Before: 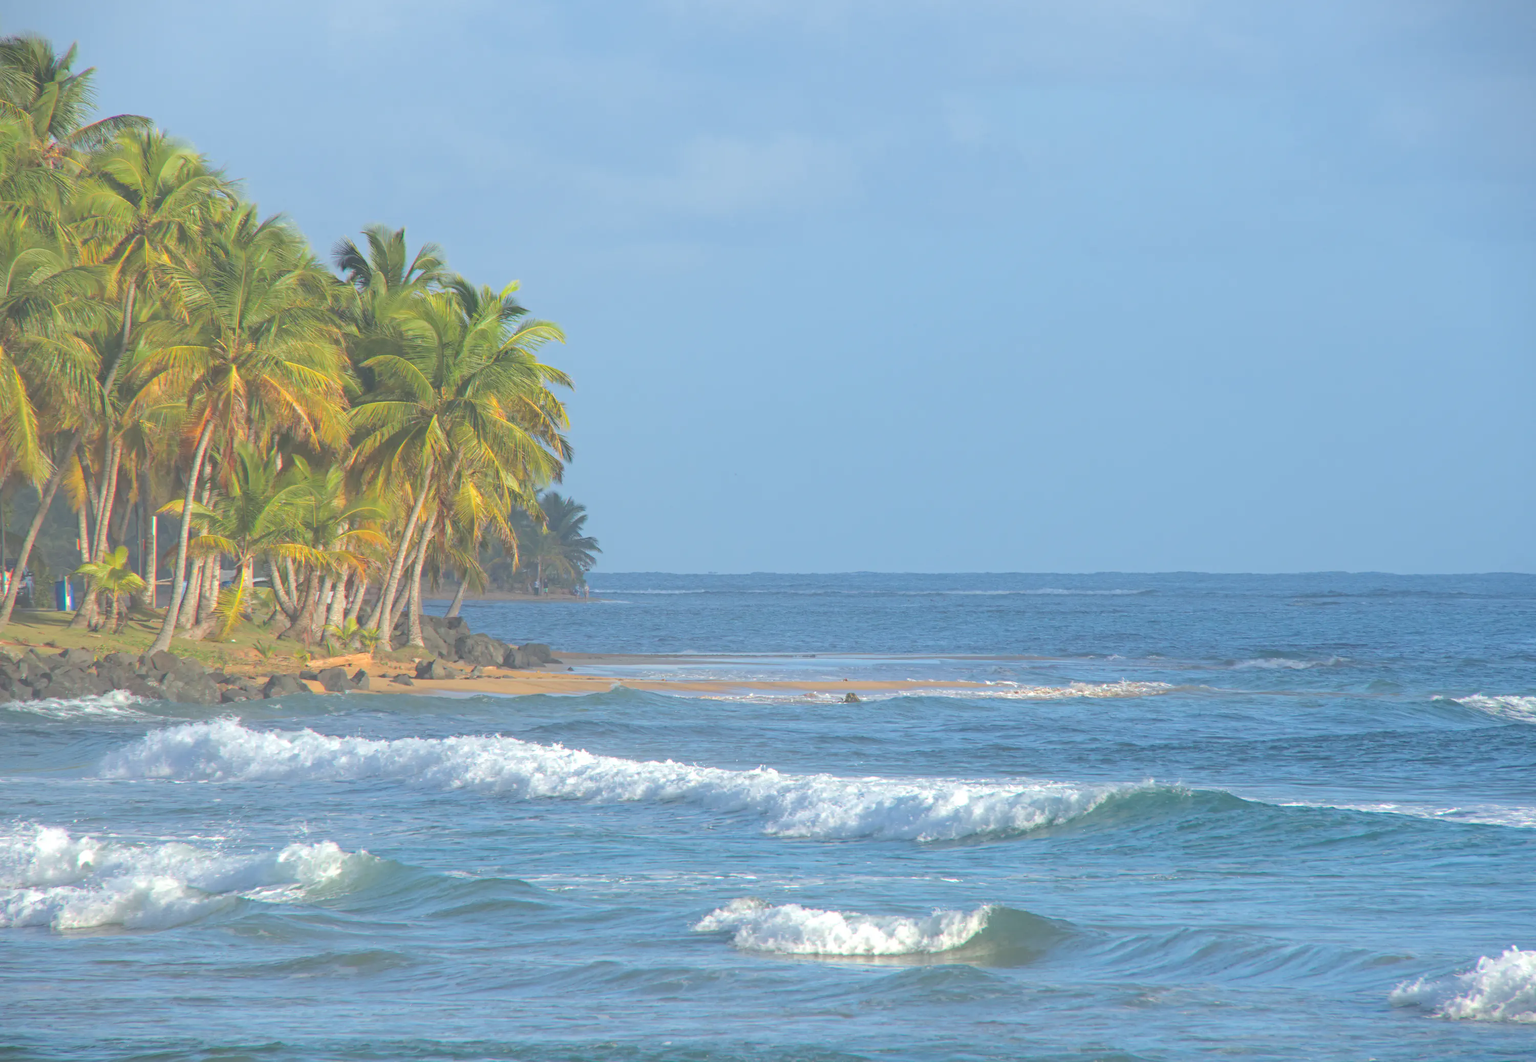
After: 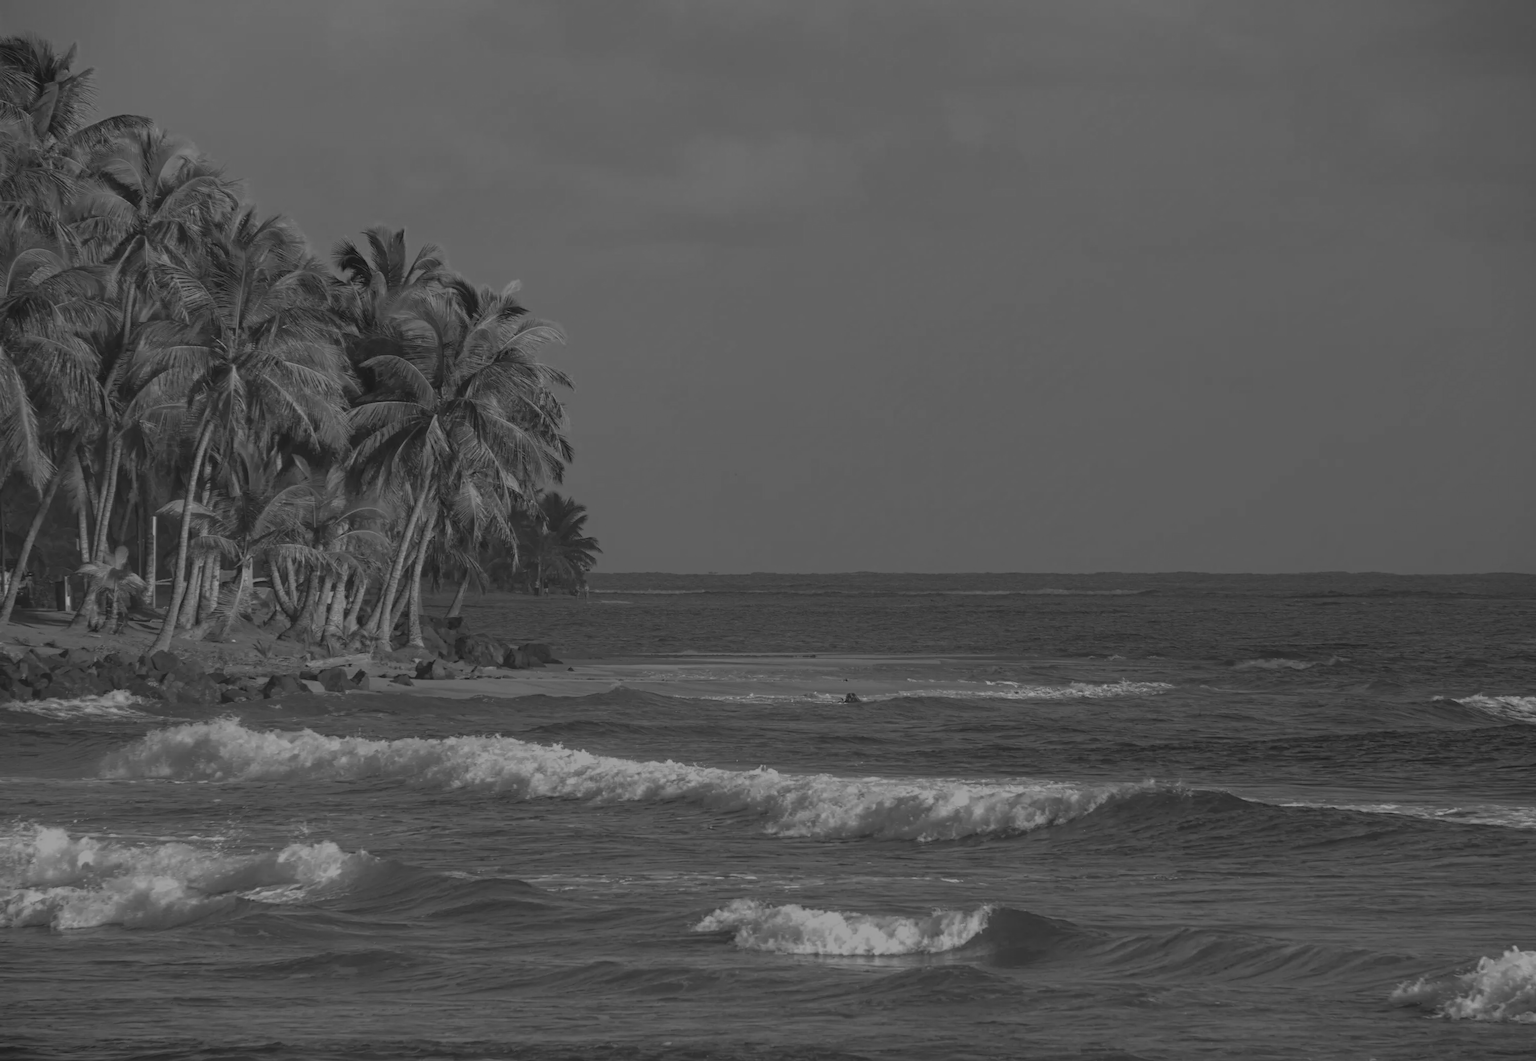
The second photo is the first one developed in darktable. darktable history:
contrast brightness saturation: contrast -0.03, brightness -0.59, saturation -1
filmic rgb: black relative exposure -7.15 EV, white relative exposure 5.36 EV, hardness 3.02, color science v6 (2022)
